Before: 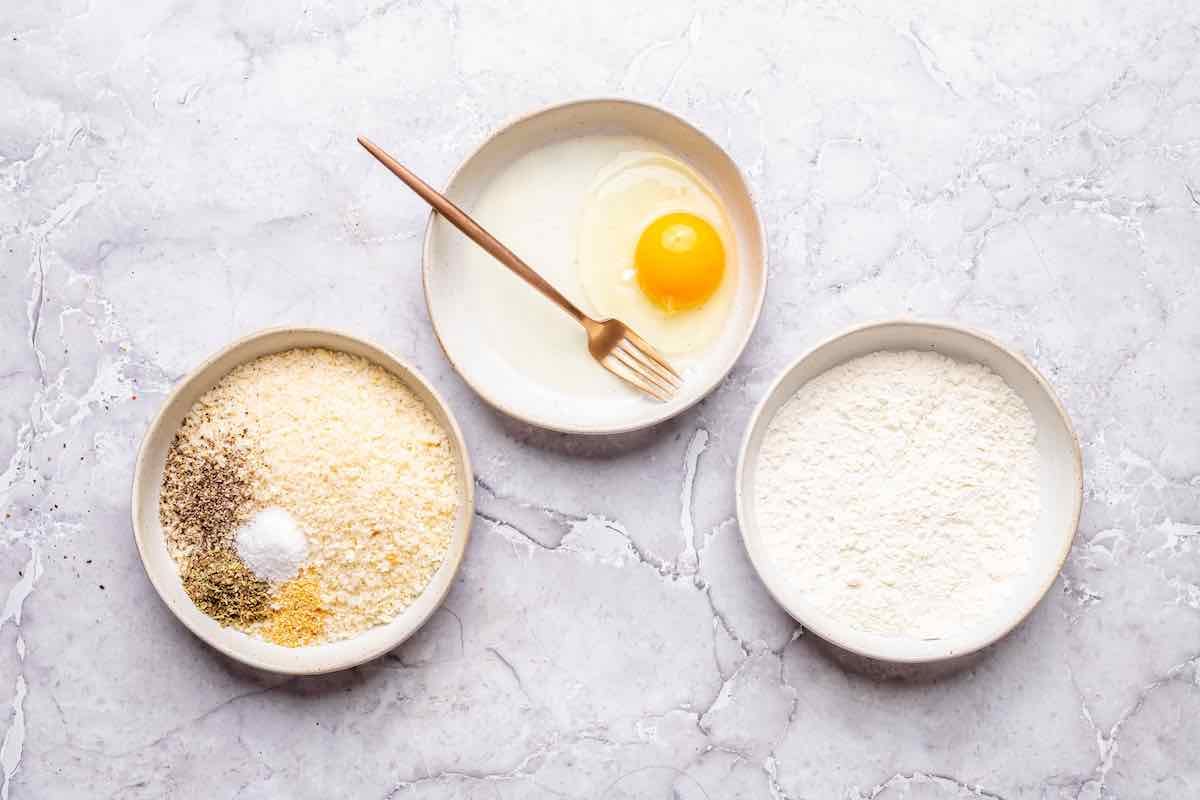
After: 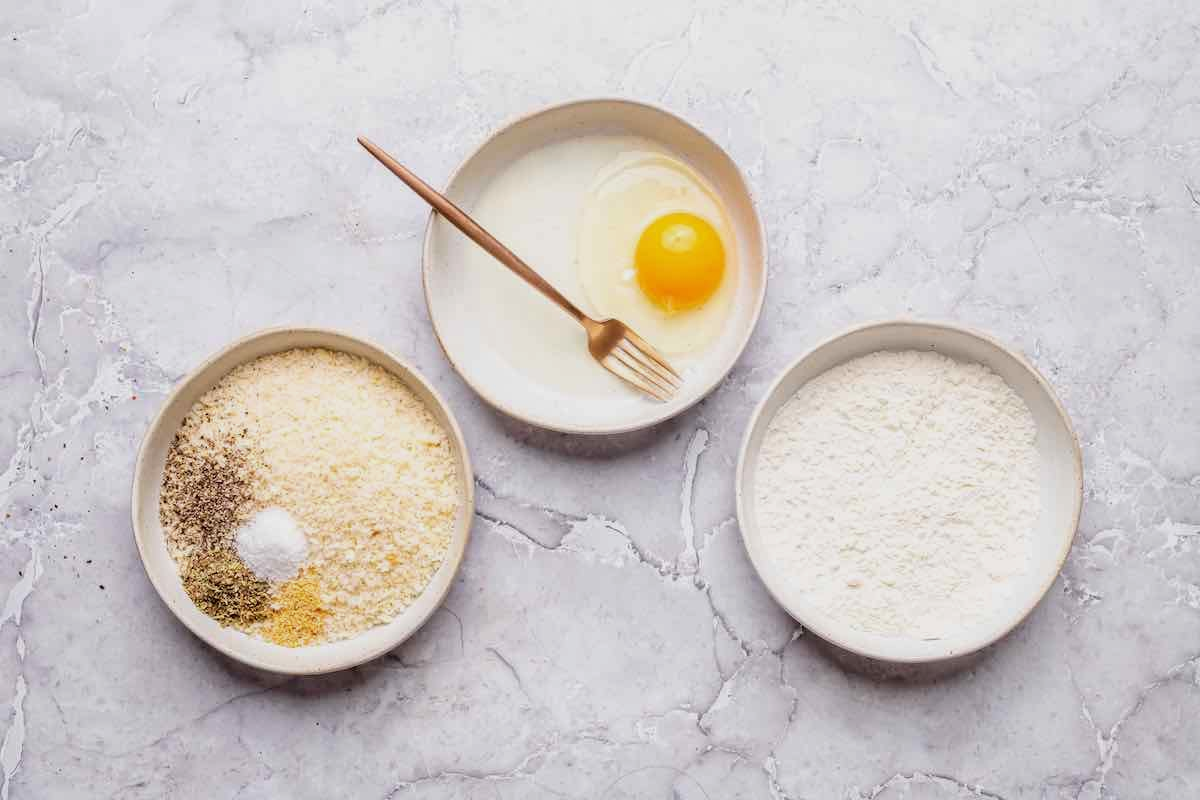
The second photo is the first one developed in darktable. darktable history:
exposure: exposure -0.255 EV, compensate exposure bias true, compensate highlight preservation false
